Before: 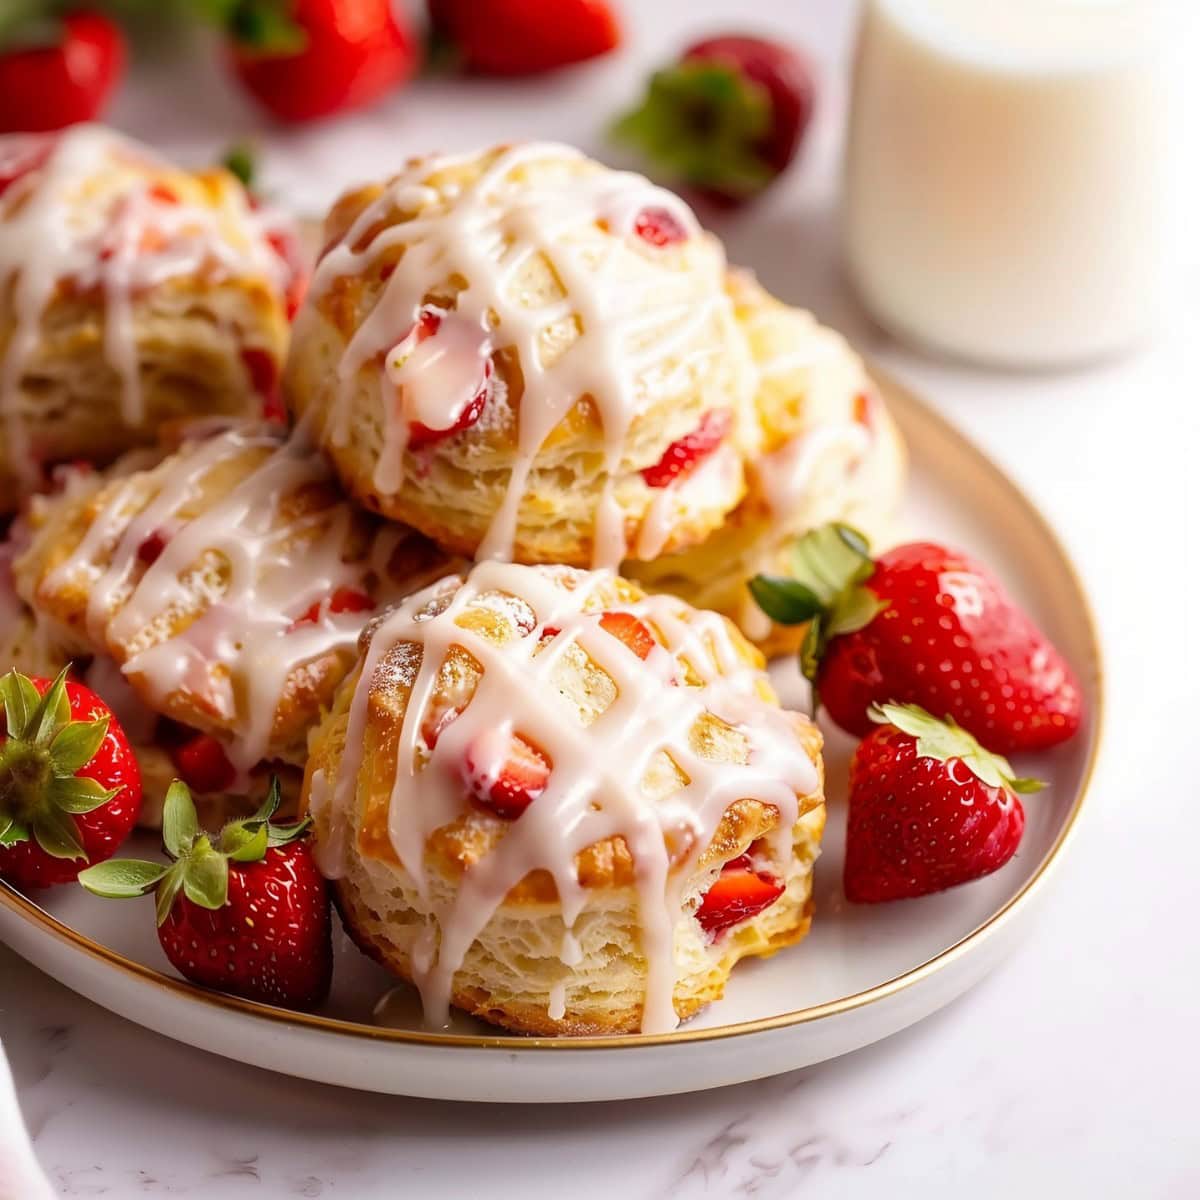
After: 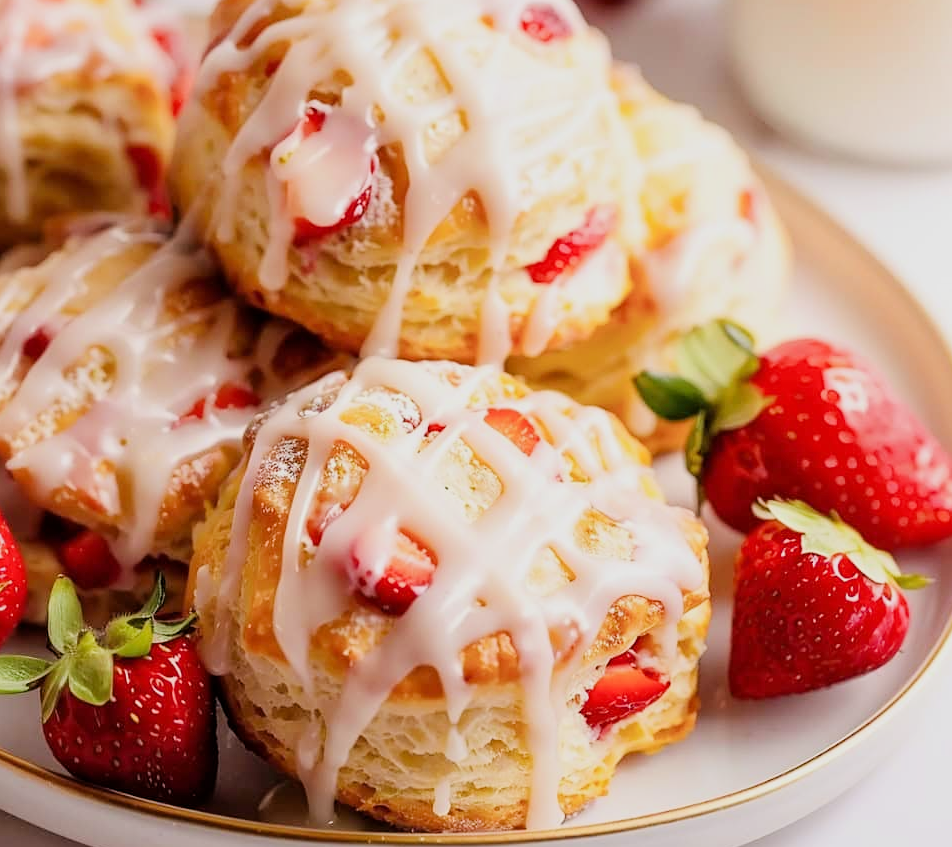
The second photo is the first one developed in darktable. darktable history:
crop: left 9.665%, top 17.072%, right 10.928%, bottom 12.344%
exposure: exposure 0.564 EV, compensate exposure bias true, compensate highlight preservation false
sharpen: amount 0.203
filmic rgb: black relative exposure -7.65 EV, white relative exposure 4.56 EV, hardness 3.61
